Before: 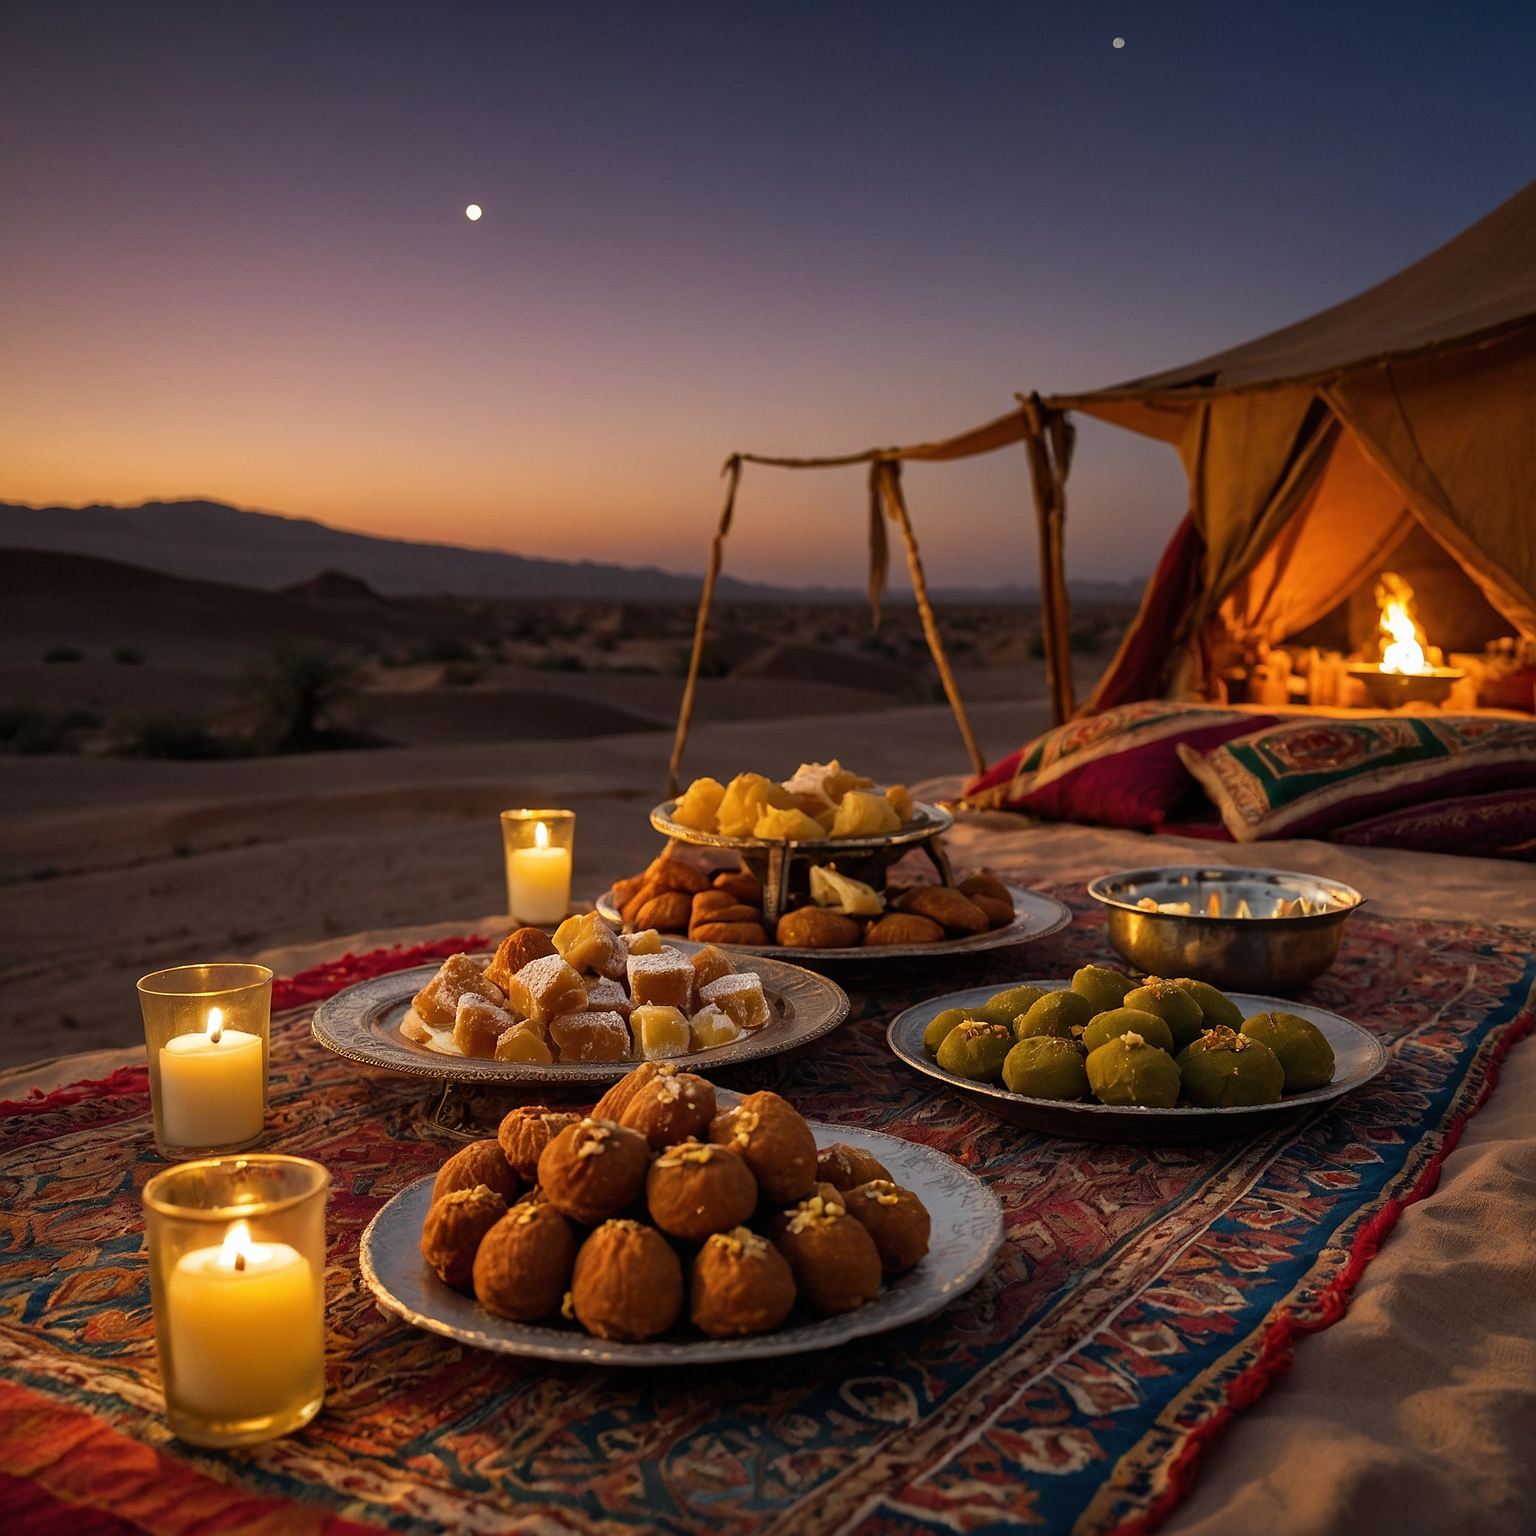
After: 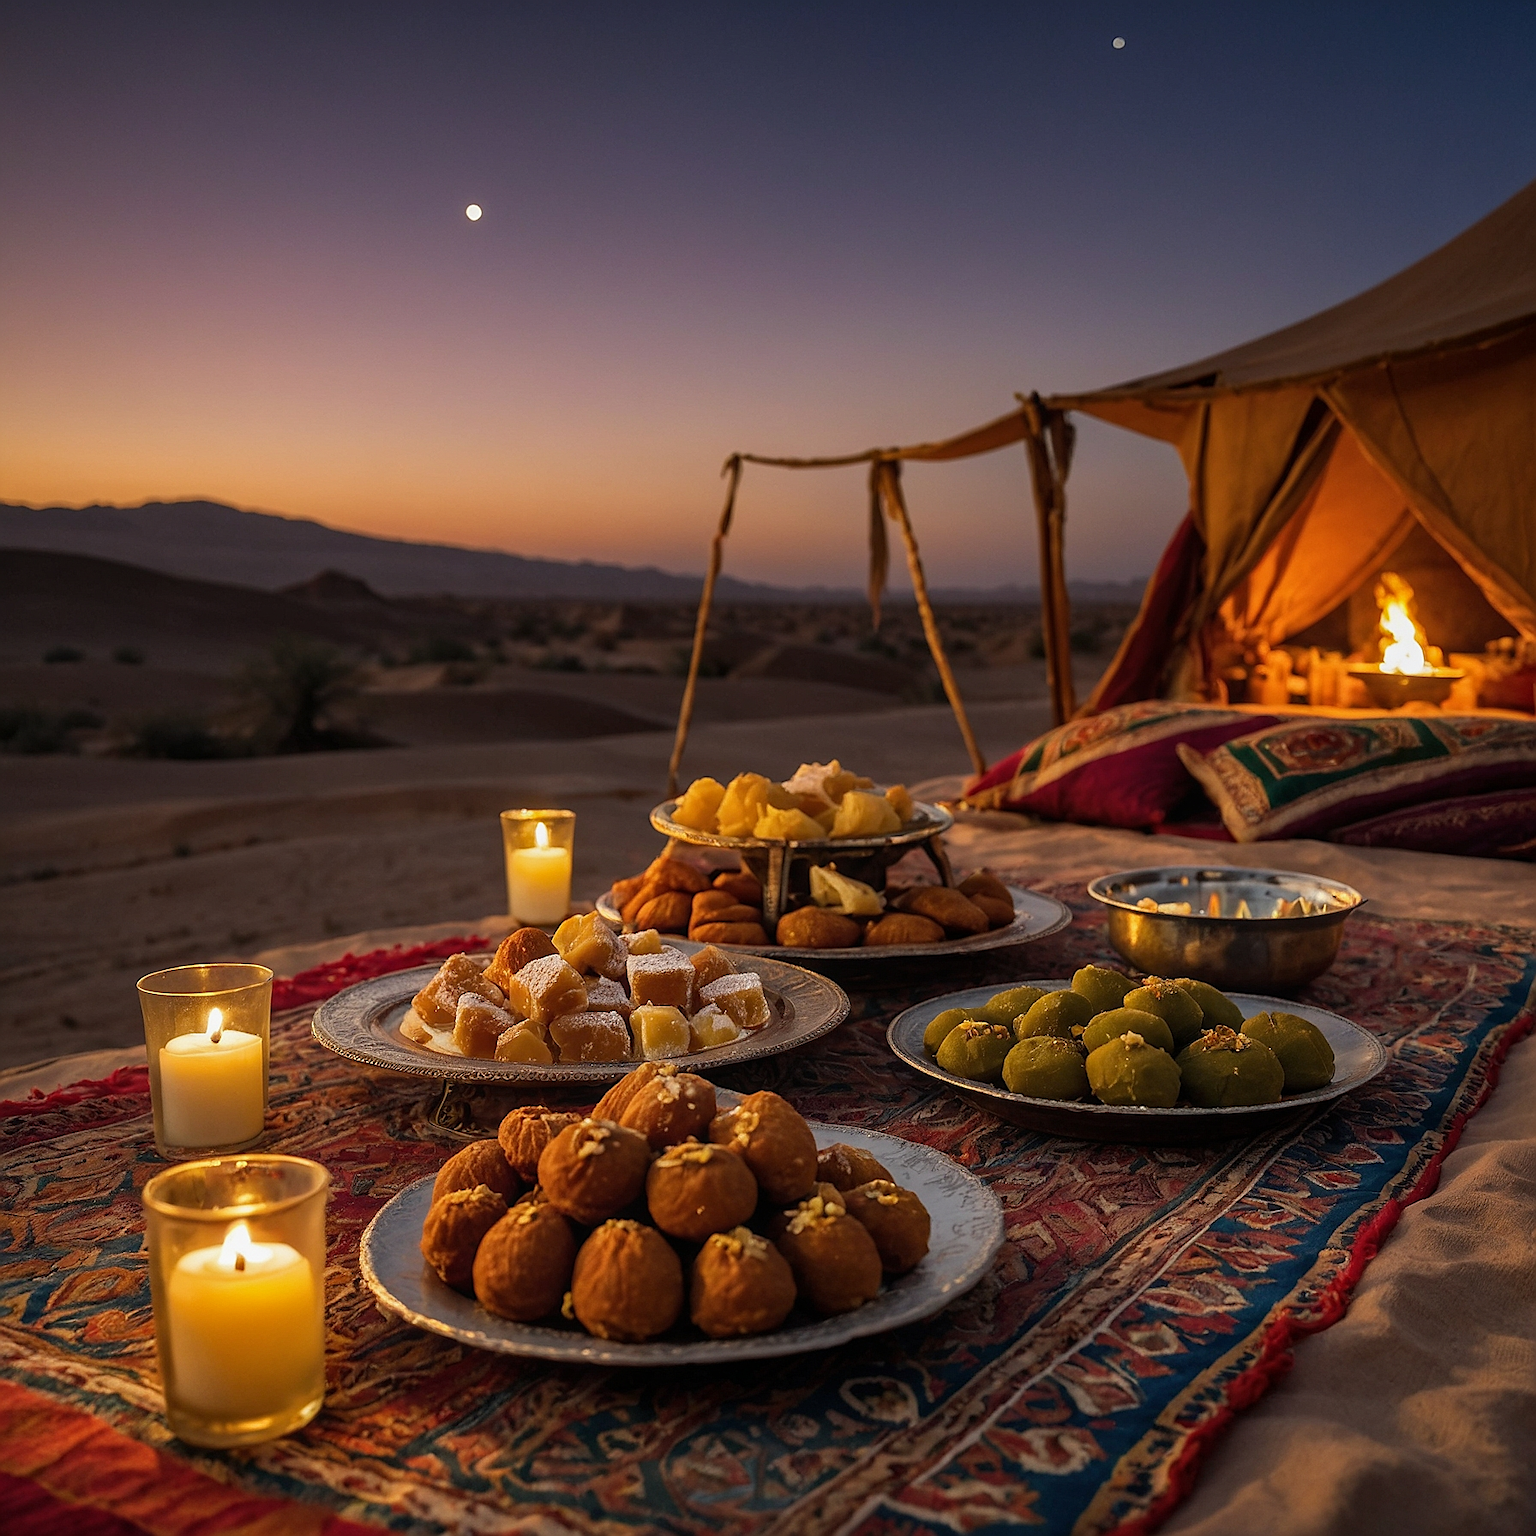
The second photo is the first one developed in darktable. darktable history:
local contrast: detail 109%
sharpen: radius 1.507, amount 0.4, threshold 1.502
